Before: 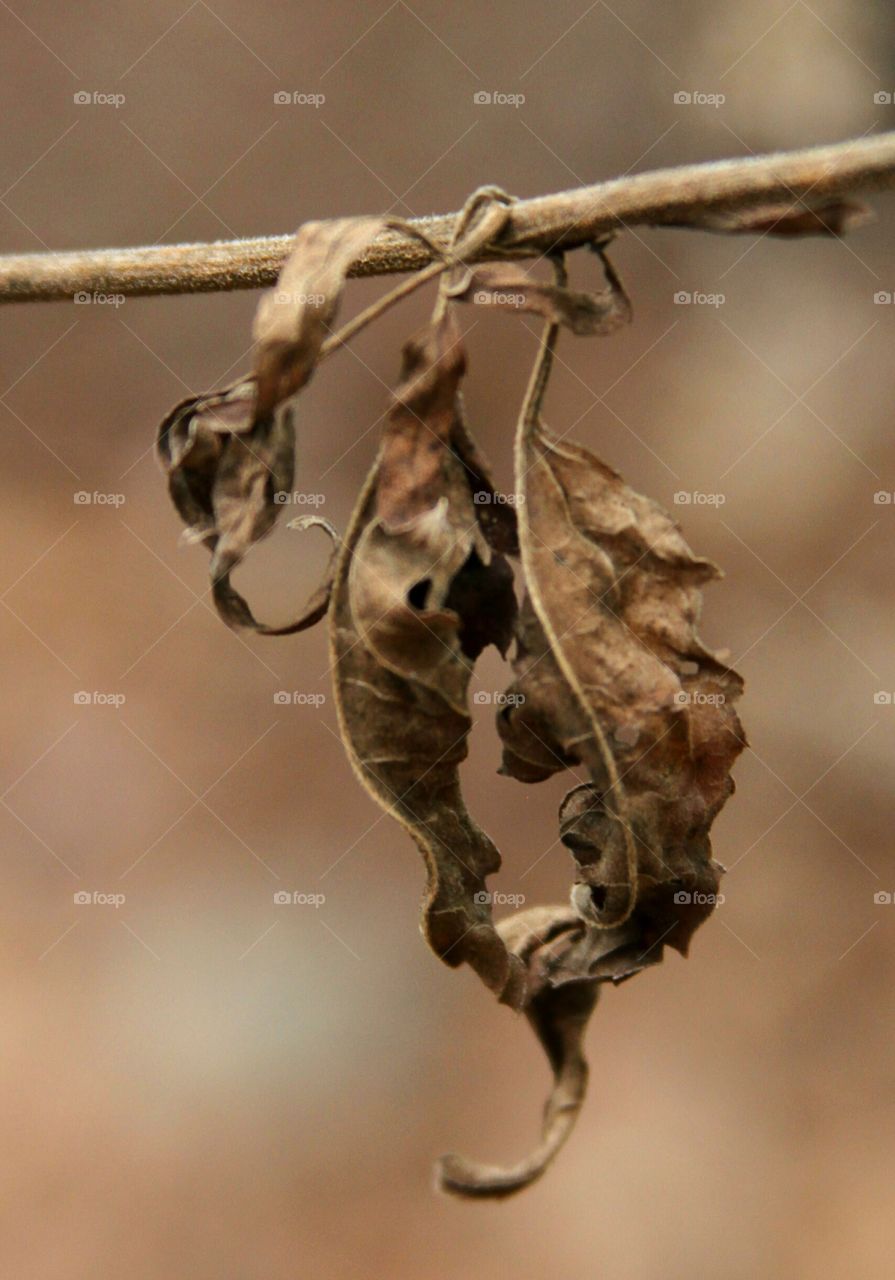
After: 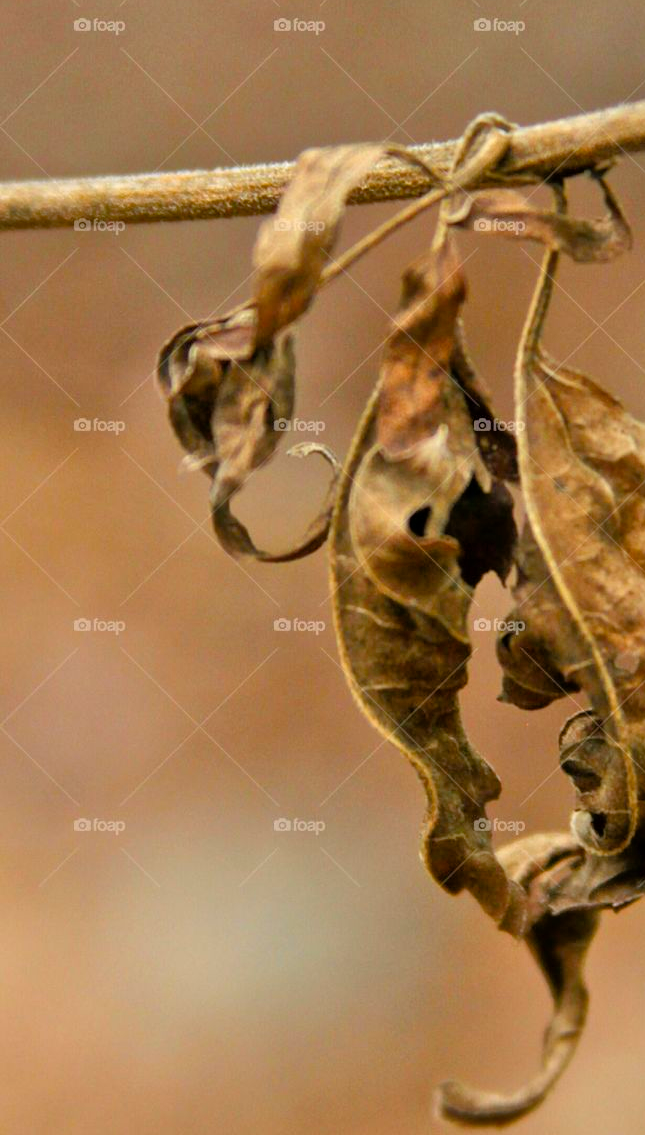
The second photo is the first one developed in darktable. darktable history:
tone equalizer: -7 EV 0.157 EV, -6 EV 0.563 EV, -5 EV 1.18 EV, -4 EV 1.33 EV, -3 EV 1.14 EV, -2 EV 0.6 EV, -1 EV 0.153 EV
color balance rgb: shadows lift › luminance -20.055%, perceptual saturation grading › global saturation 31.041%
crop: top 5.759%, right 27.833%, bottom 5.52%
